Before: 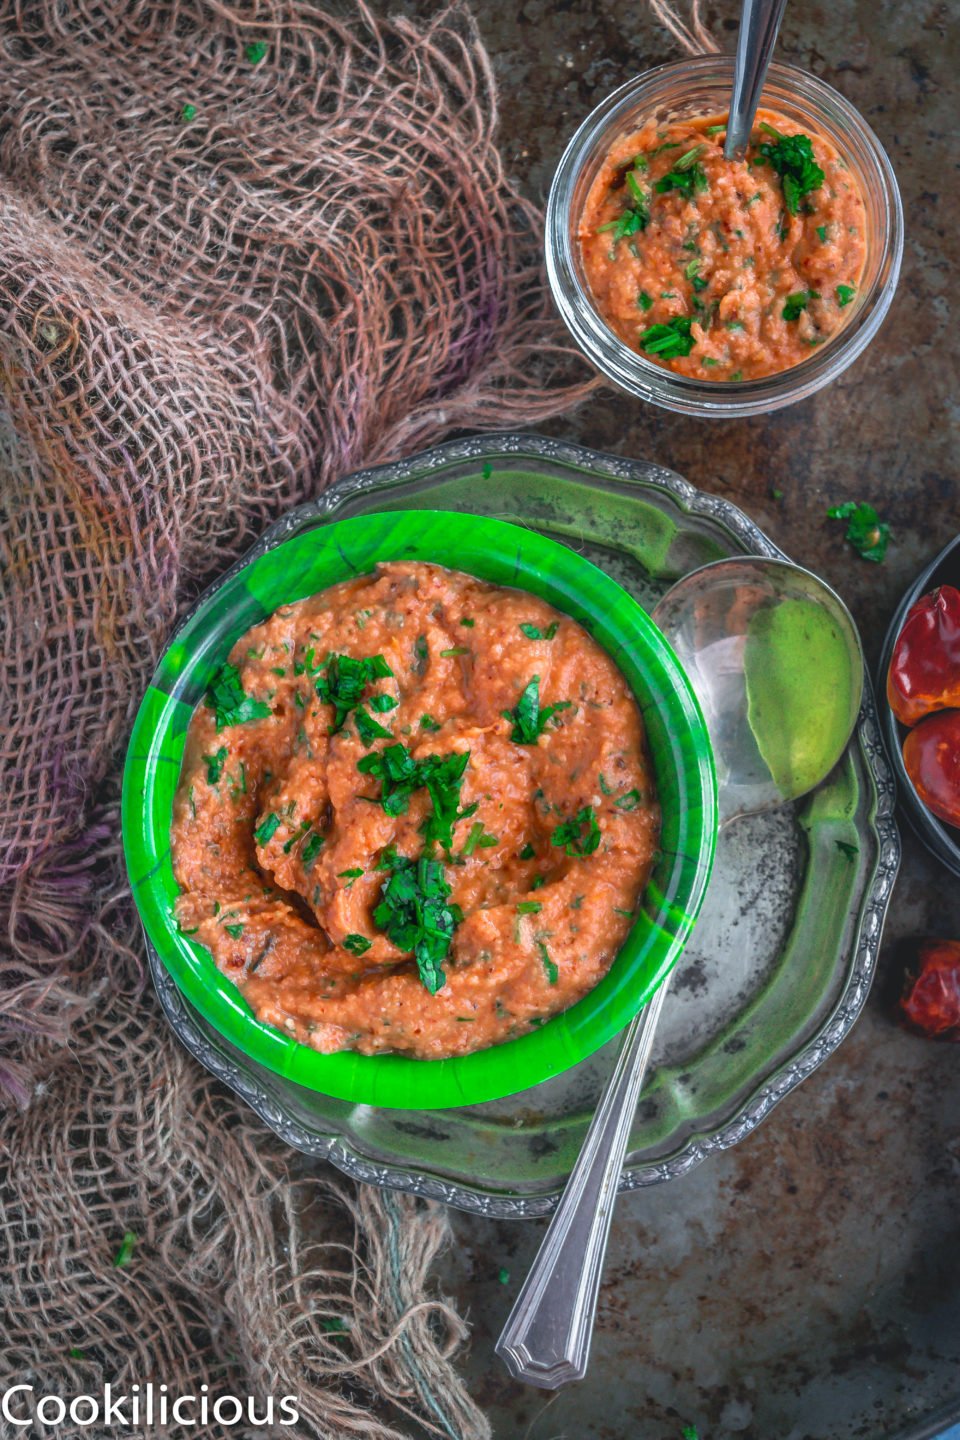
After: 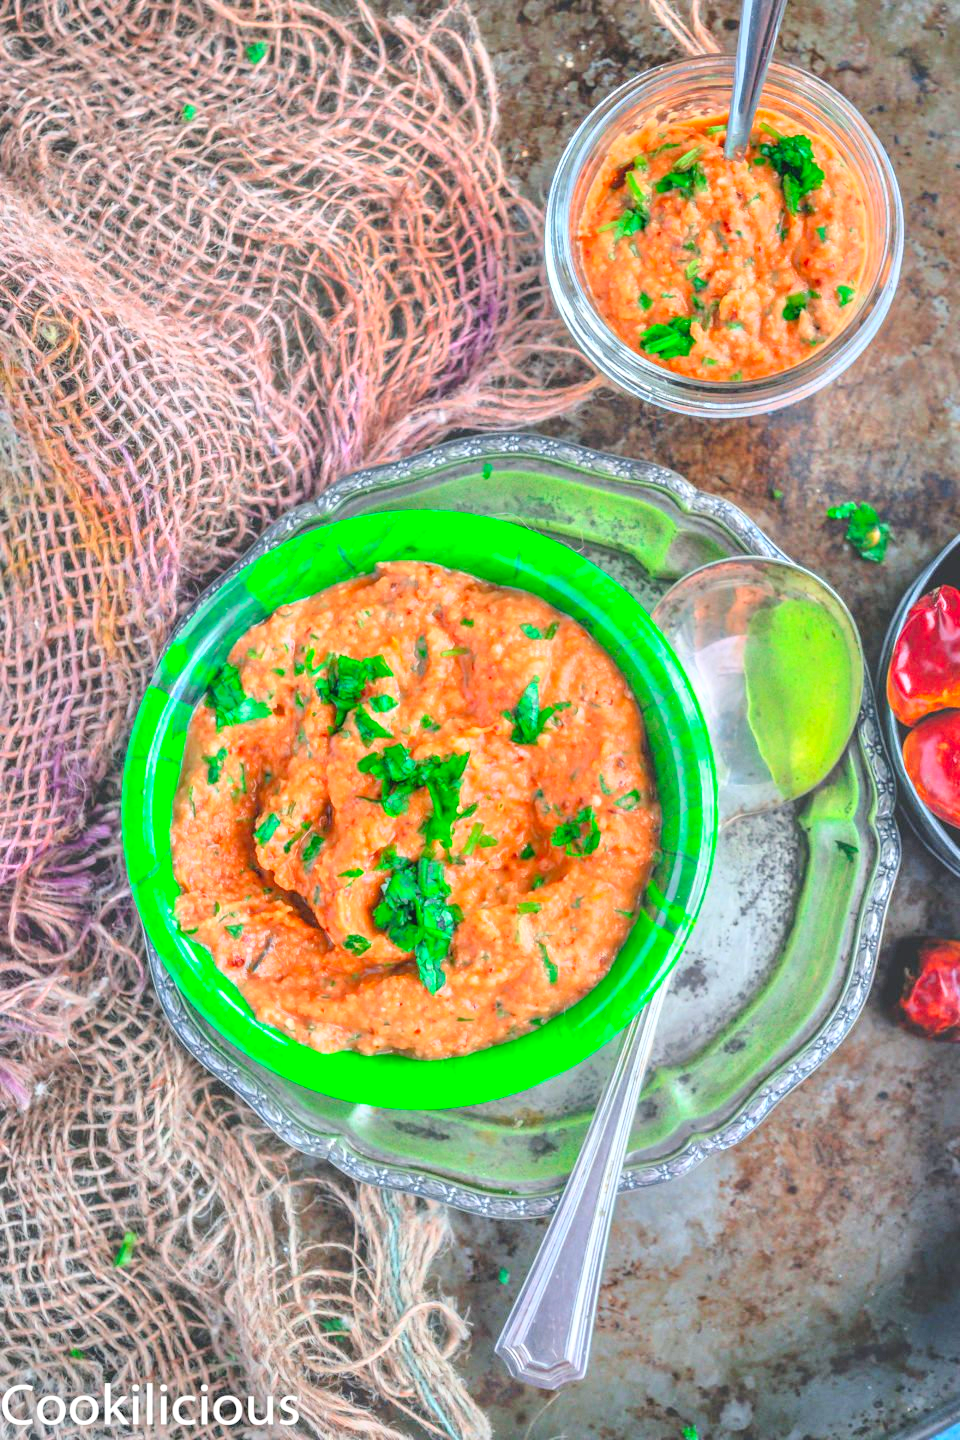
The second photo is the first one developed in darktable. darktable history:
tone equalizer: -7 EV 0.15 EV, -6 EV 0.6 EV, -5 EV 1.15 EV, -4 EV 1.33 EV, -3 EV 1.15 EV, -2 EV 0.6 EV, -1 EV 0.15 EV, mask exposure compensation -0.5 EV
contrast brightness saturation: contrast 0.24, brightness 0.26, saturation 0.39
